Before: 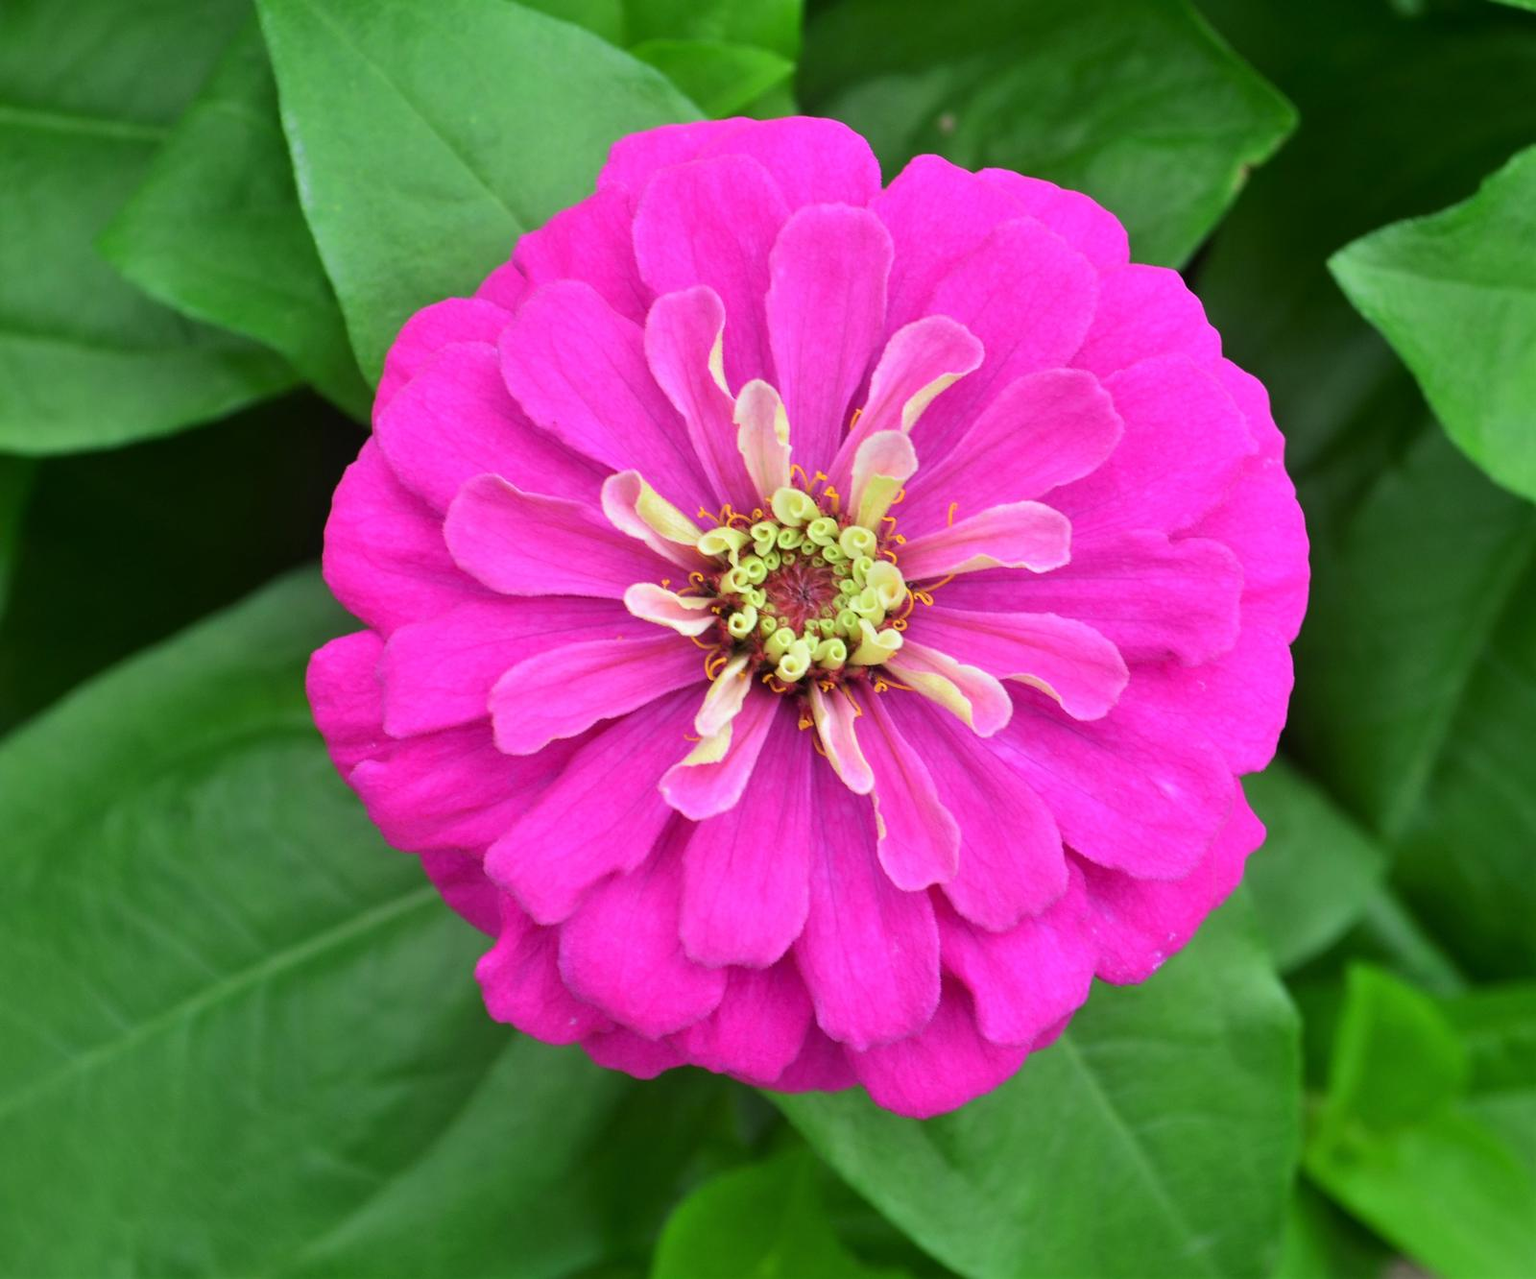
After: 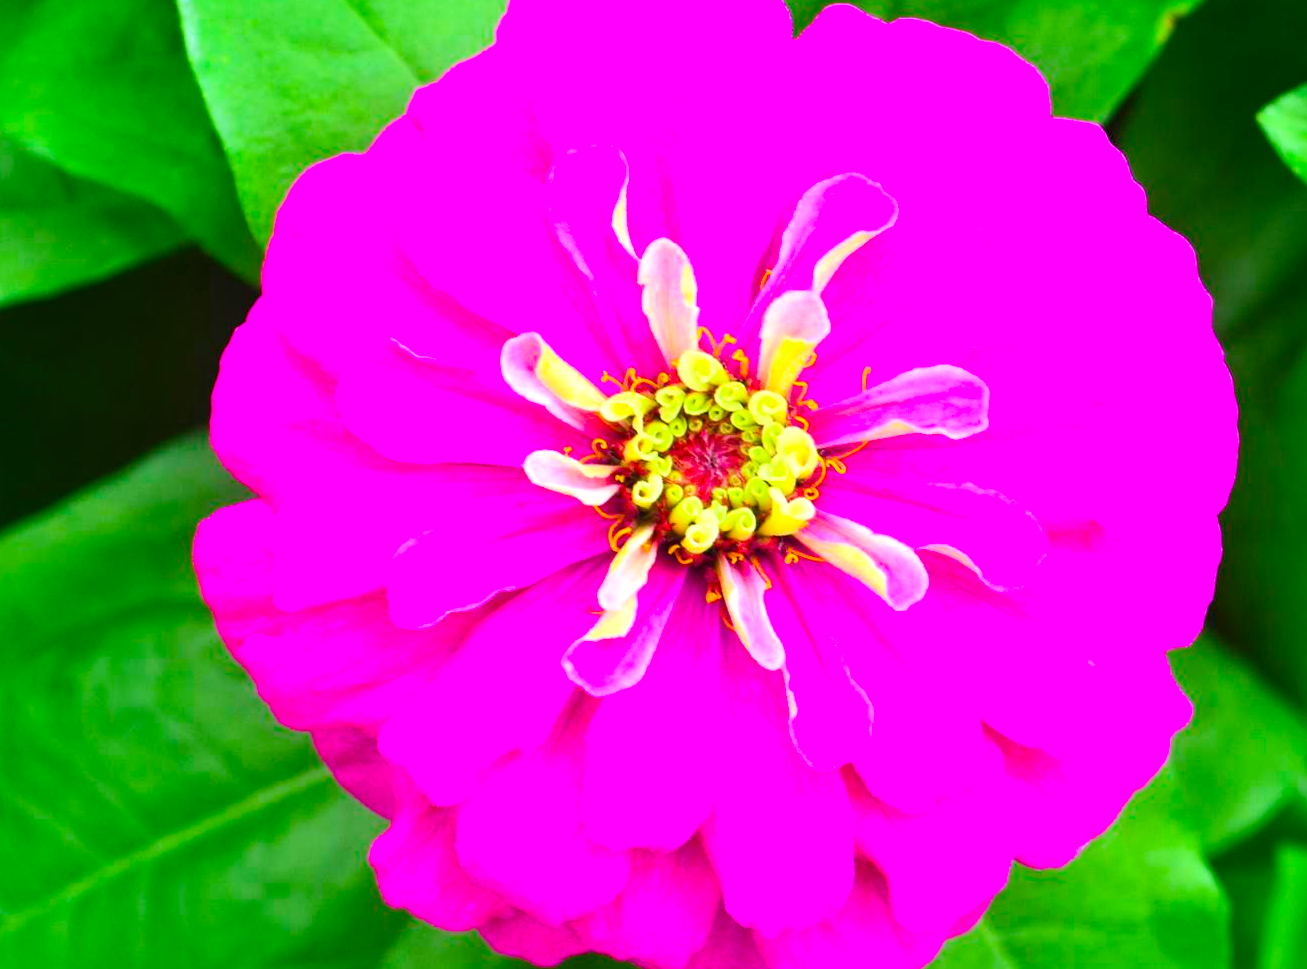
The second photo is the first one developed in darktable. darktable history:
exposure: exposure 0.209 EV, compensate exposure bias true, compensate highlight preservation false
crop: left 7.893%, top 11.793%, right 10.381%, bottom 15.396%
color balance rgb: highlights gain › chroma 0.232%, highlights gain › hue 330°, perceptual saturation grading › global saturation 36.009%, perceptual saturation grading › shadows 35.991%
contrast brightness saturation: contrast 0.201, brightness 0.163, saturation 0.222
levels: levels [0, 0.476, 0.951]
